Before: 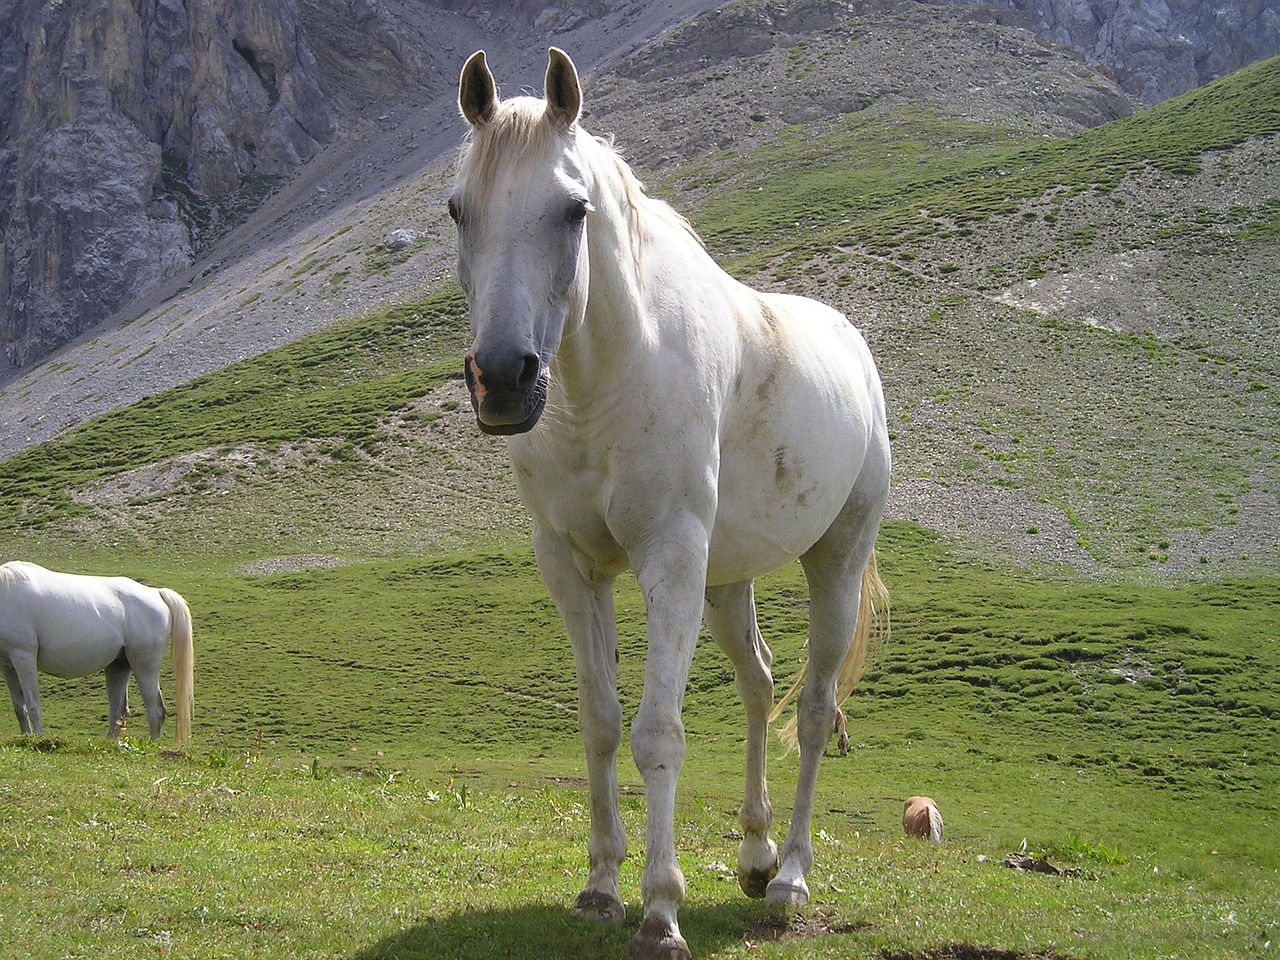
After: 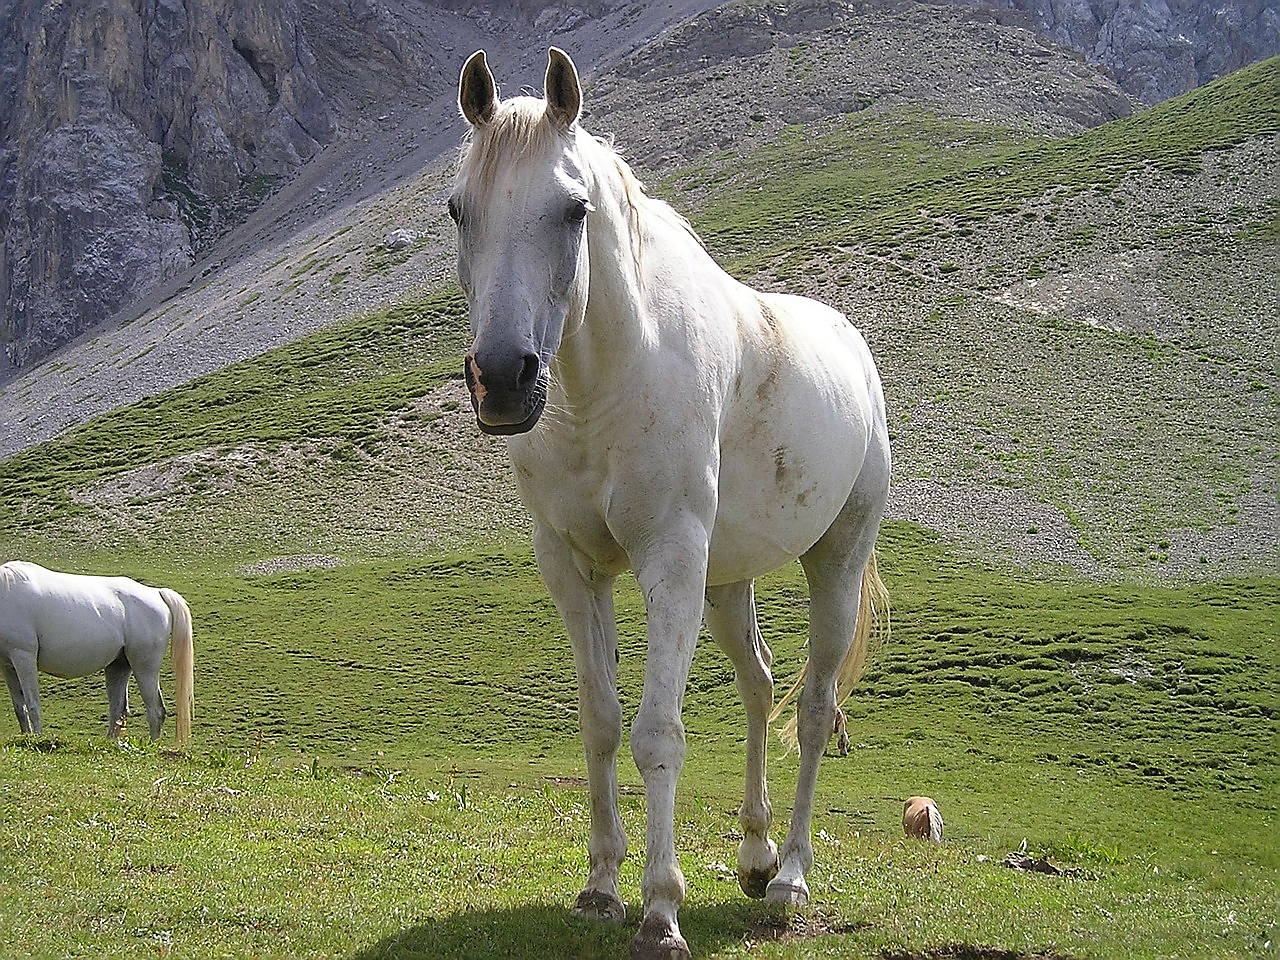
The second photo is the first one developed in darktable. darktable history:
sharpen: radius 1.416, amount 1.244, threshold 0.844
